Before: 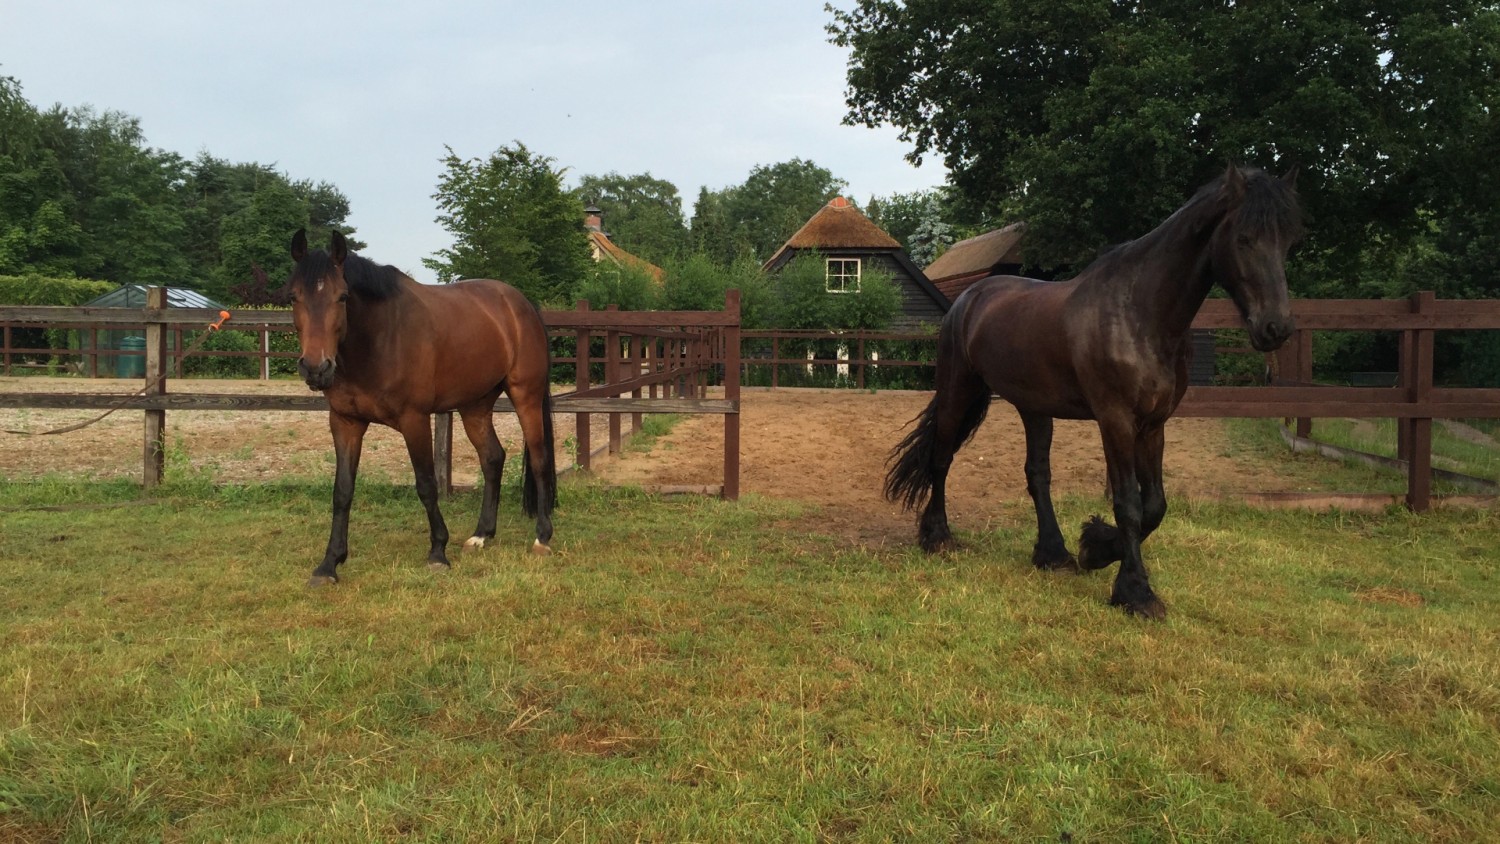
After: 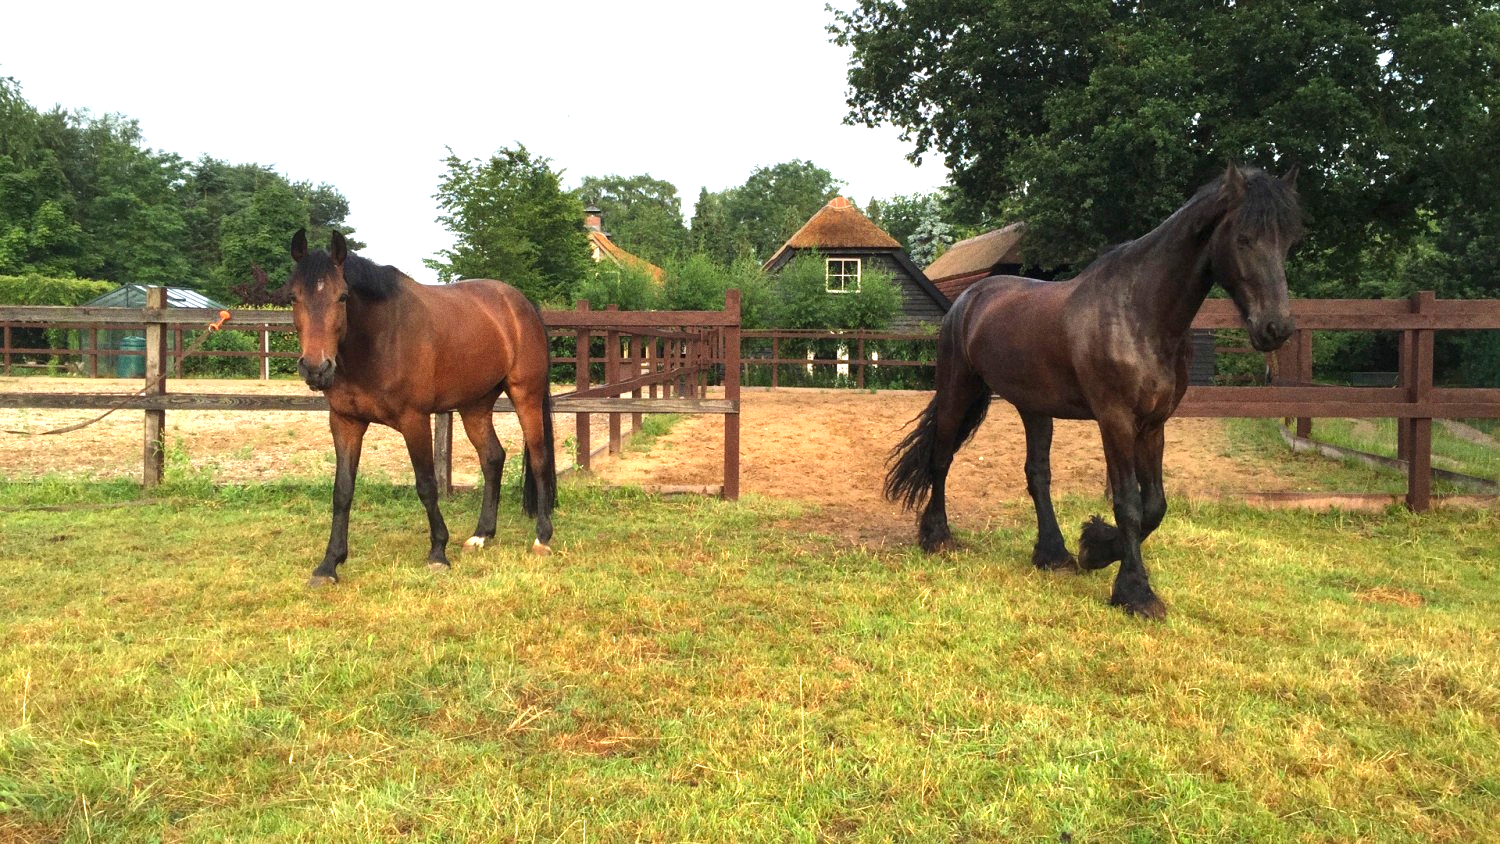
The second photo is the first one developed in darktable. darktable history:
contrast brightness saturation: saturation 0.1
local contrast: mode bilateral grid, contrast 20, coarseness 50, detail 120%, midtone range 0.2
exposure: black level correction 0, exposure 1.5 EV, compensate exposure bias true, compensate highlight preservation false
grain: coarseness 0.09 ISO
graduated density: on, module defaults
